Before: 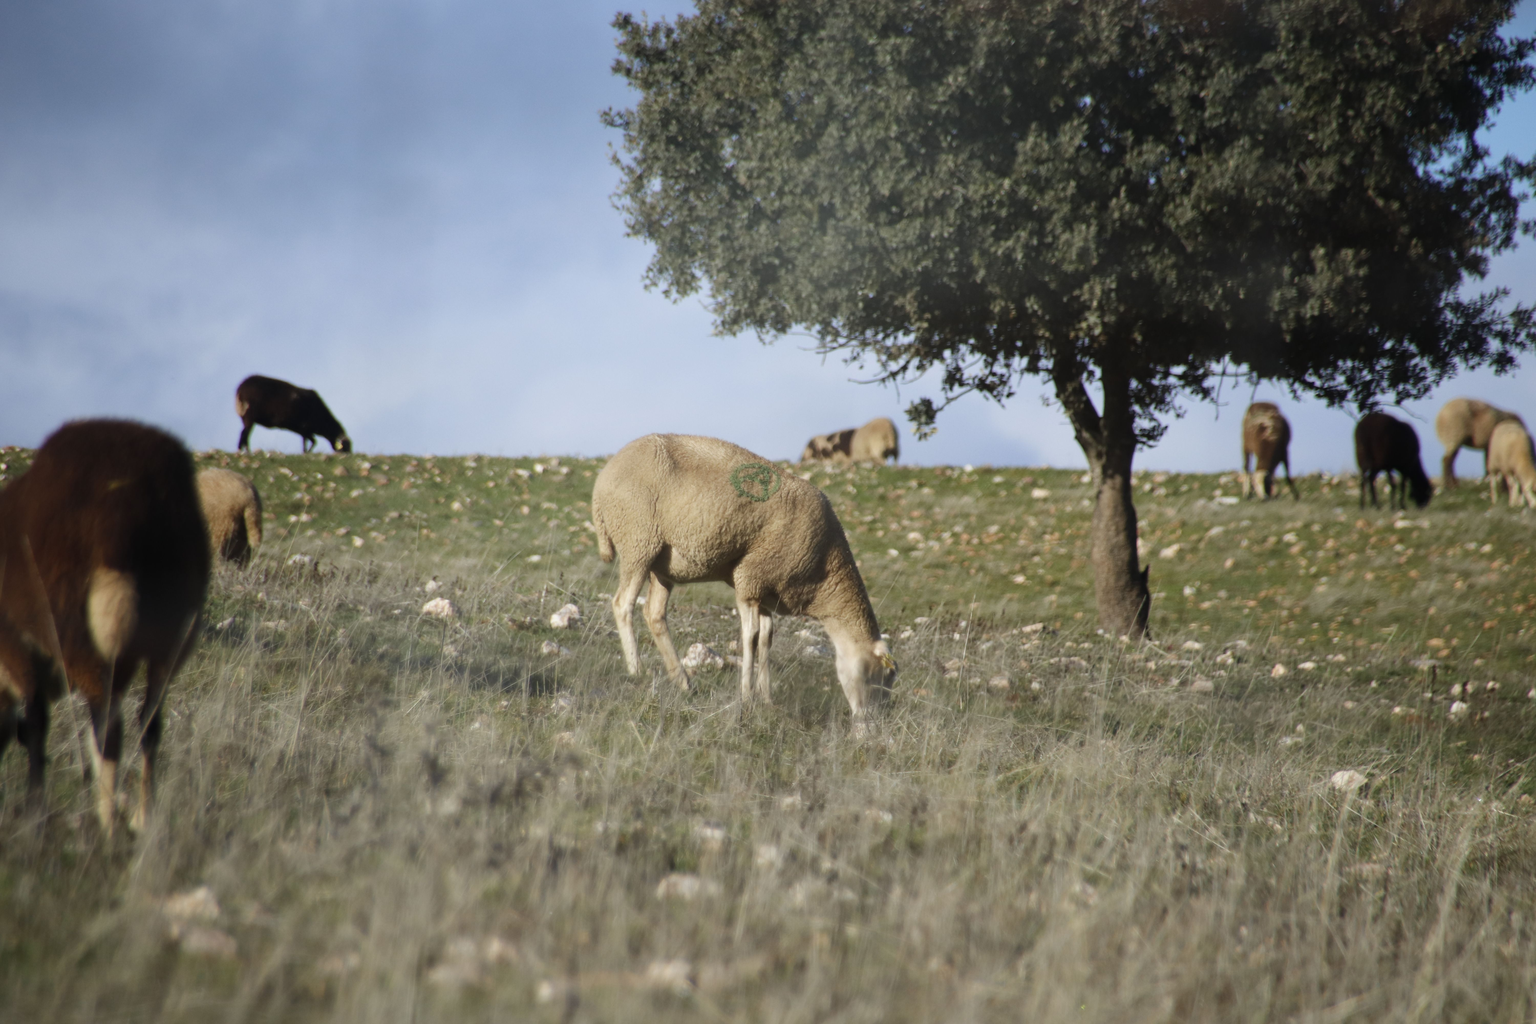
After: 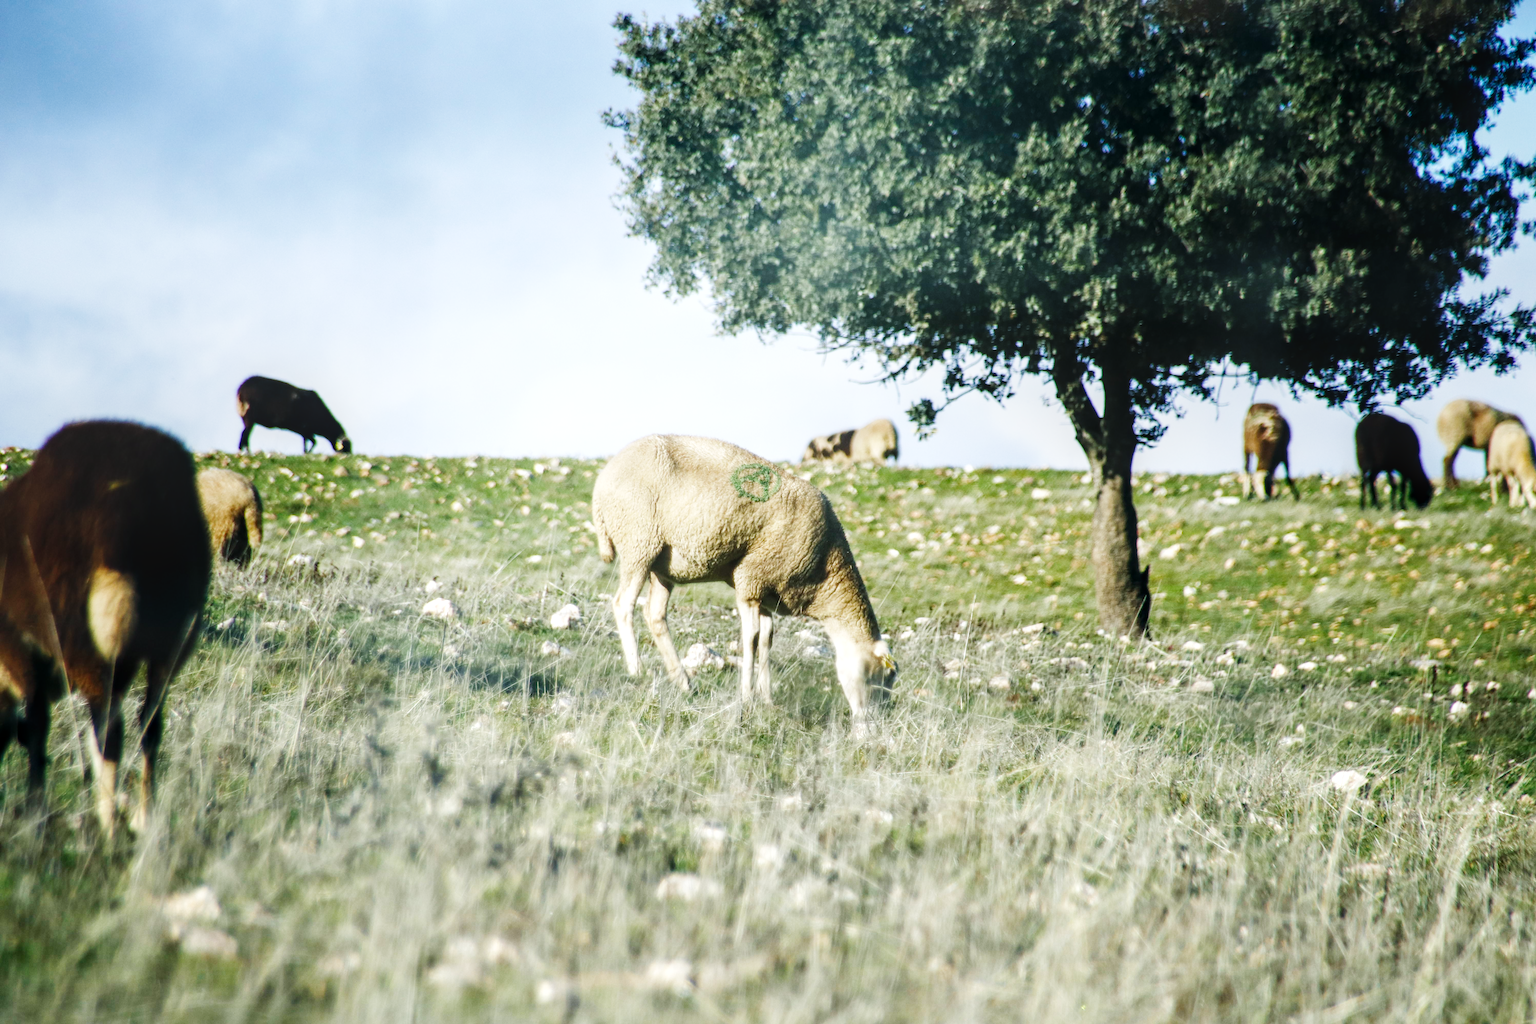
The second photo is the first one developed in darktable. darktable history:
color balance rgb: power › luminance -7.637%, power › chroma 1.098%, power › hue 217.01°, perceptual saturation grading › global saturation 0.462%, perceptual saturation grading › highlights -8.848%, perceptual saturation grading › mid-tones 18.321%, perceptual saturation grading › shadows 28.668%, perceptual brilliance grading › global brilliance 3.18%
base curve: curves: ch0 [(0, 0.003) (0.001, 0.002) (0.006, 0.004) (0.02, 0.022) (0.048, 0.086) (0.094, 0.234) (0.162, 0.431) (0.258, 0.629) (0.385, 0.8) (0.548, 0.918) (0.751, 0.988) (1, 1)], preserve colors none
local contrast: on, module defaults
